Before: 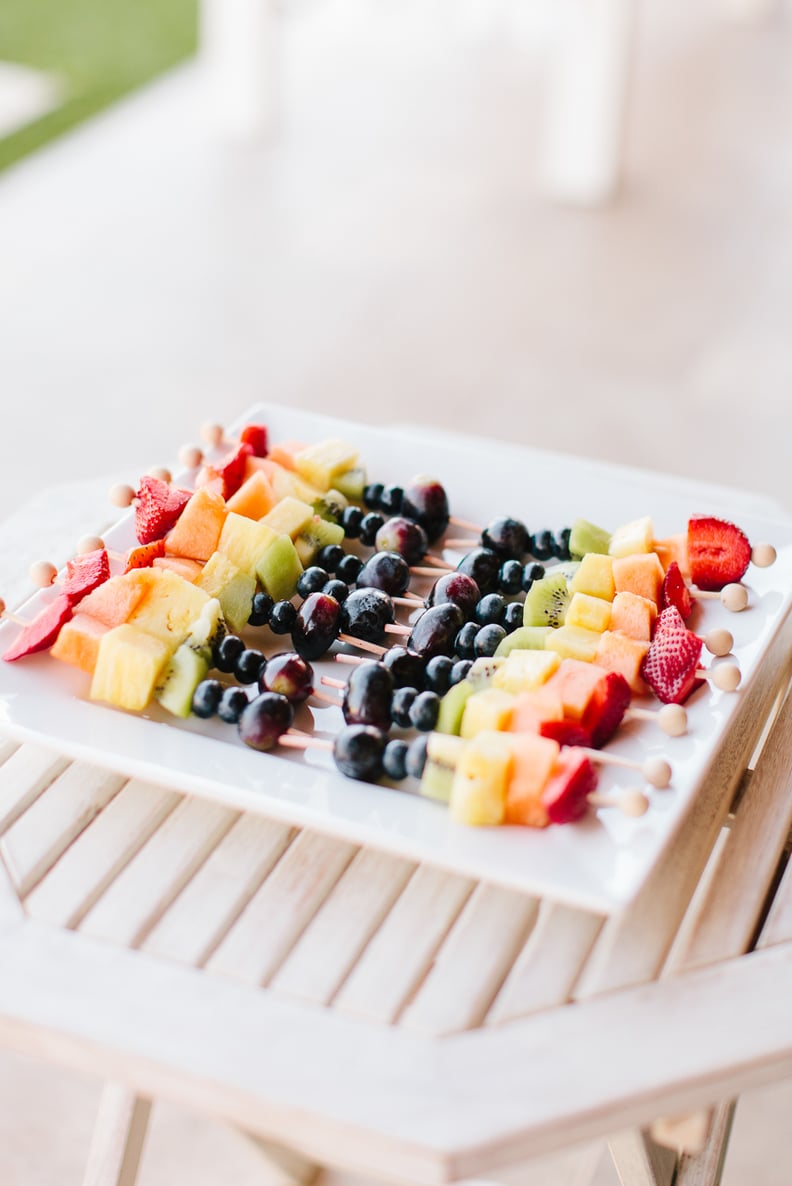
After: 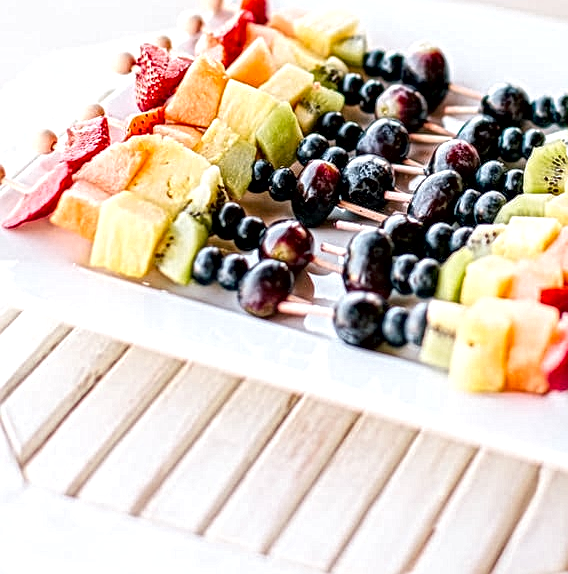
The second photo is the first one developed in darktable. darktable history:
local contrast: mode bilateral grid, contrast 20, coarseness 3, detail 298%, midtone range 0.2
crop: top 36.511%, right 28.206%, bottom 15.028%
exposure: black level correction 0.005, exposure 0.274 EV, compensate highlight preservation false
